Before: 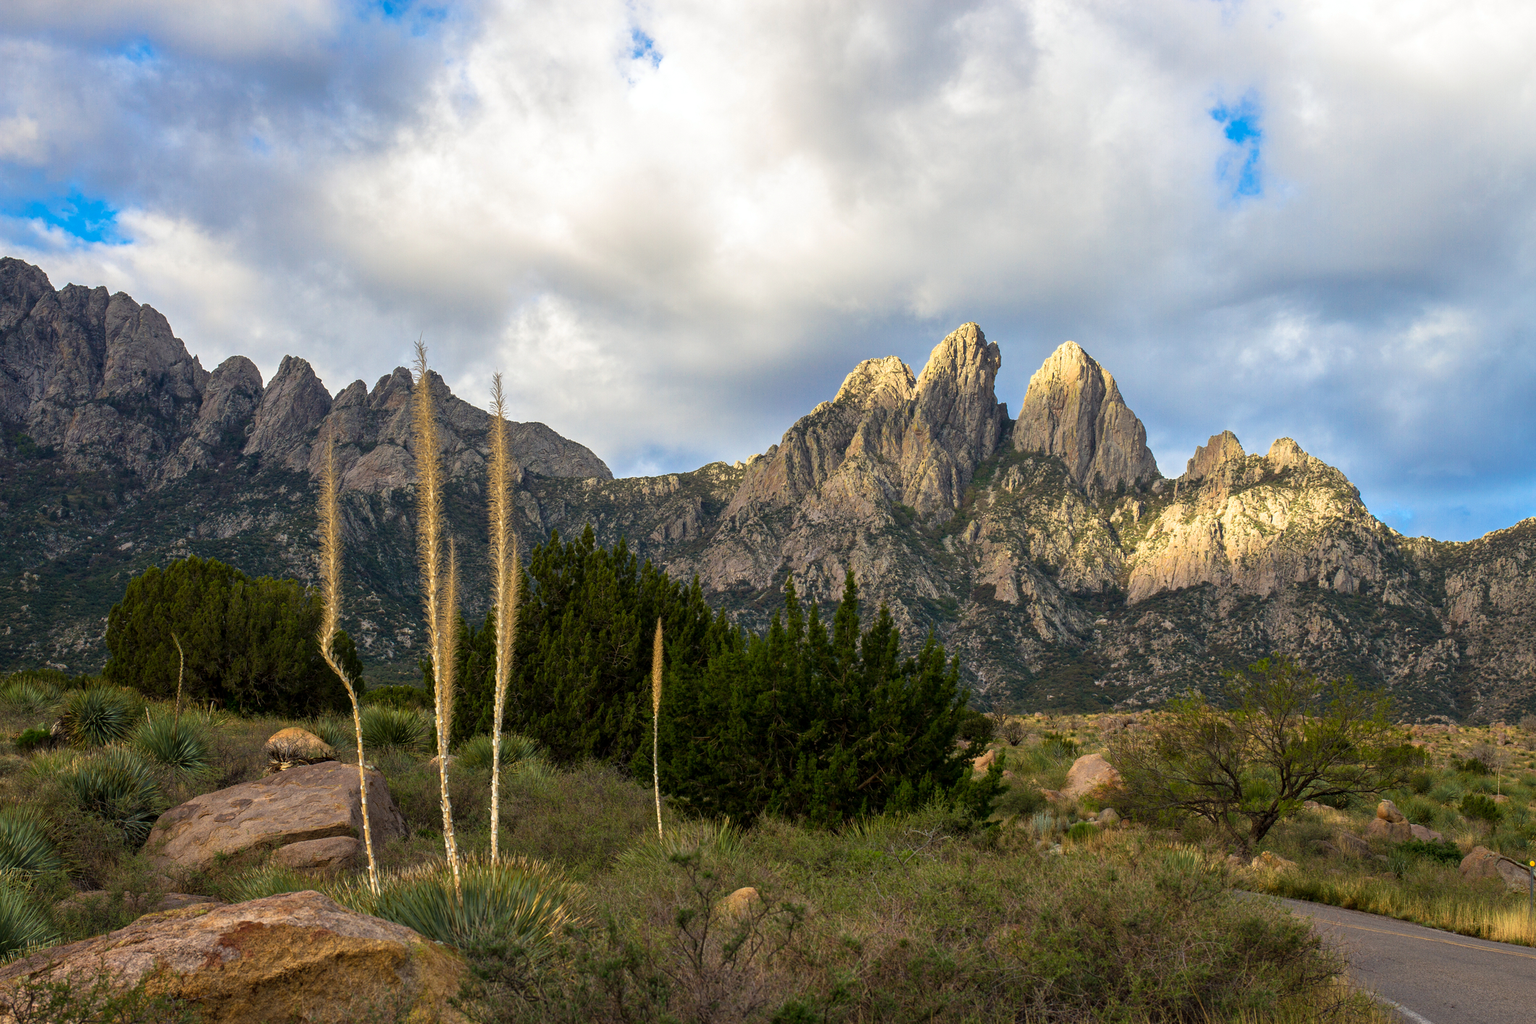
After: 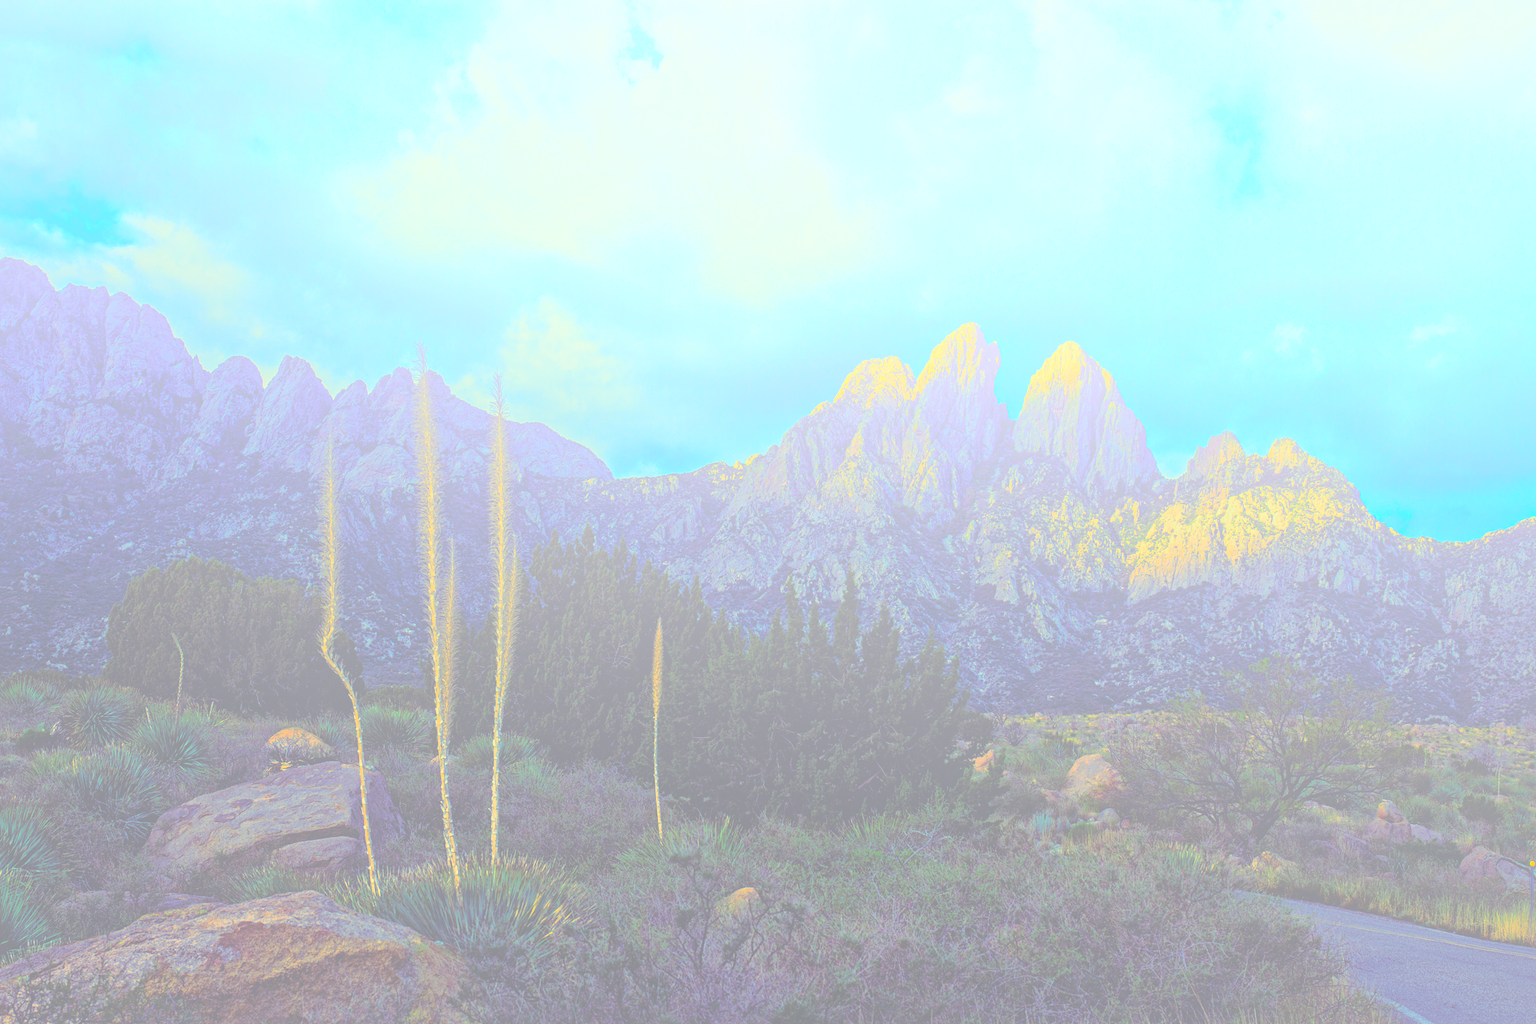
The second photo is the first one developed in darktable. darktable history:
rgb curve: curves: ch0 [(0, 0.186) (0.314, 0.284) (0.576, 0.466) (0.805, 0.691) (0.936, 0.886)]; ch1 [(0, 0.186) (0.314, 0.284) (0.581, 0.534) (0.771, 0.746) (0.936, 0.958)]; ch2 [(0, 0.216) (0.275, 0.39) (1, 1)], mode RGB, independent channels, compensate middle gray true, preserve colors none
contrast equalizer: octaves 7, y [[0.5, 0.542, 0.583, 0.625, 0.667, 0.708], [0.5 ×6], [0.5 ×6], [0 ×6], [0 ×6]]
global tonemap: drago (1, 100), detail 1
bloom: size 85%, threshold 5%, strength 85%
